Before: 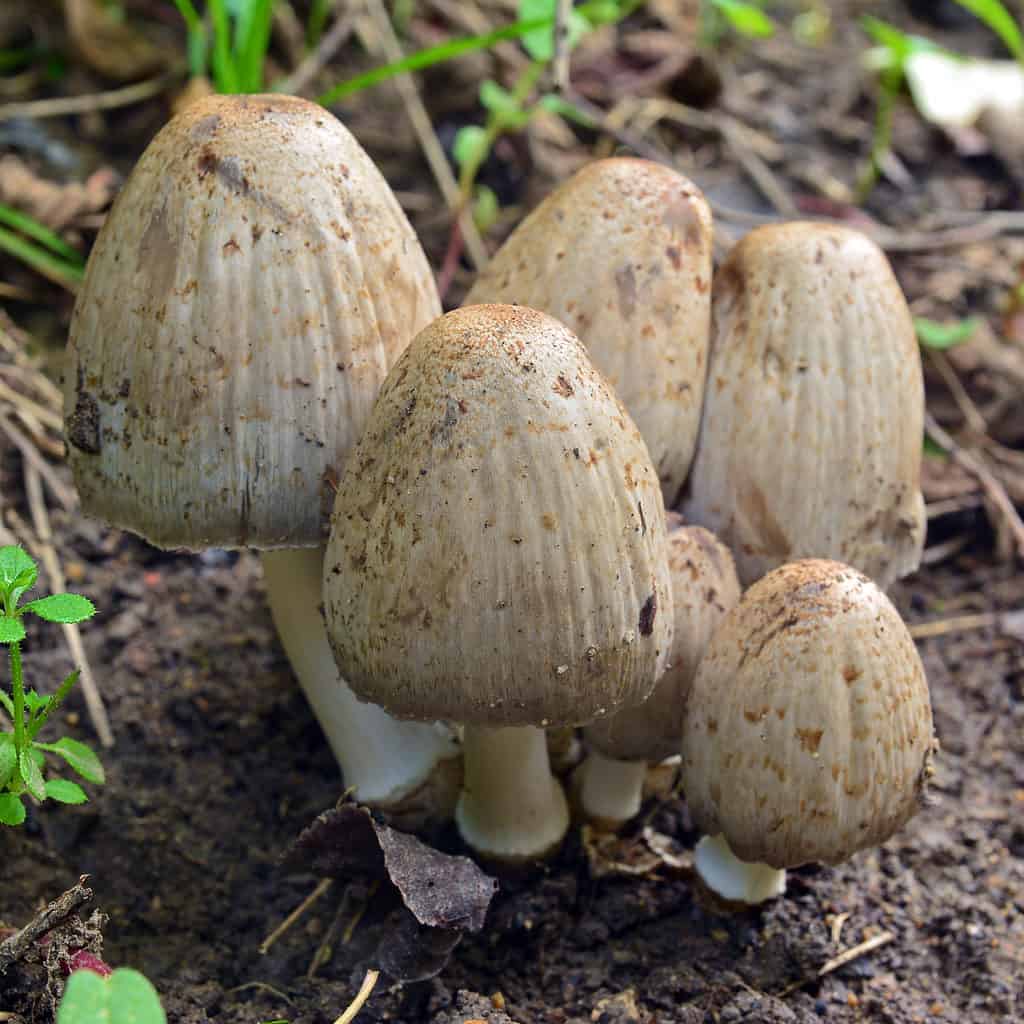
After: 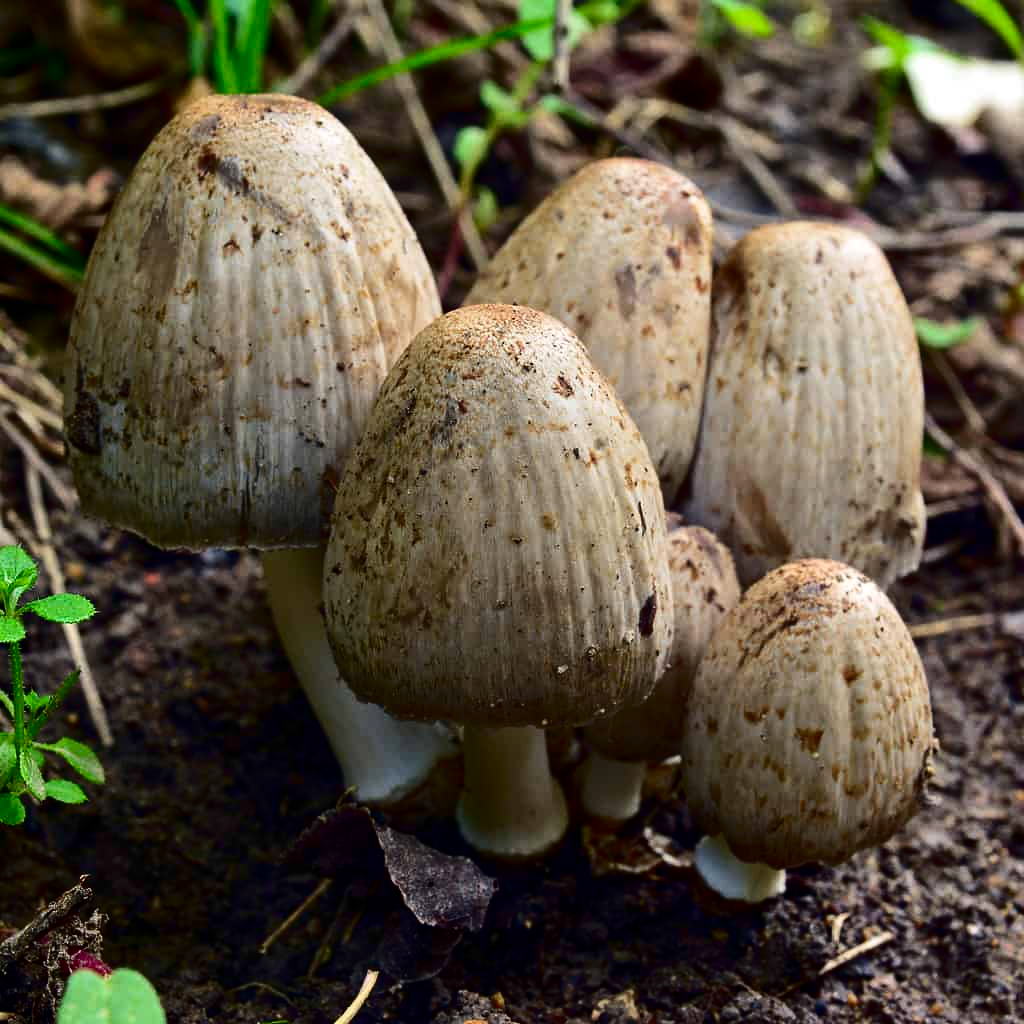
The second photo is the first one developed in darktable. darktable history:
contrast brightness saturation: contrast 0.236, brightness -0.235, saturation 0.135
